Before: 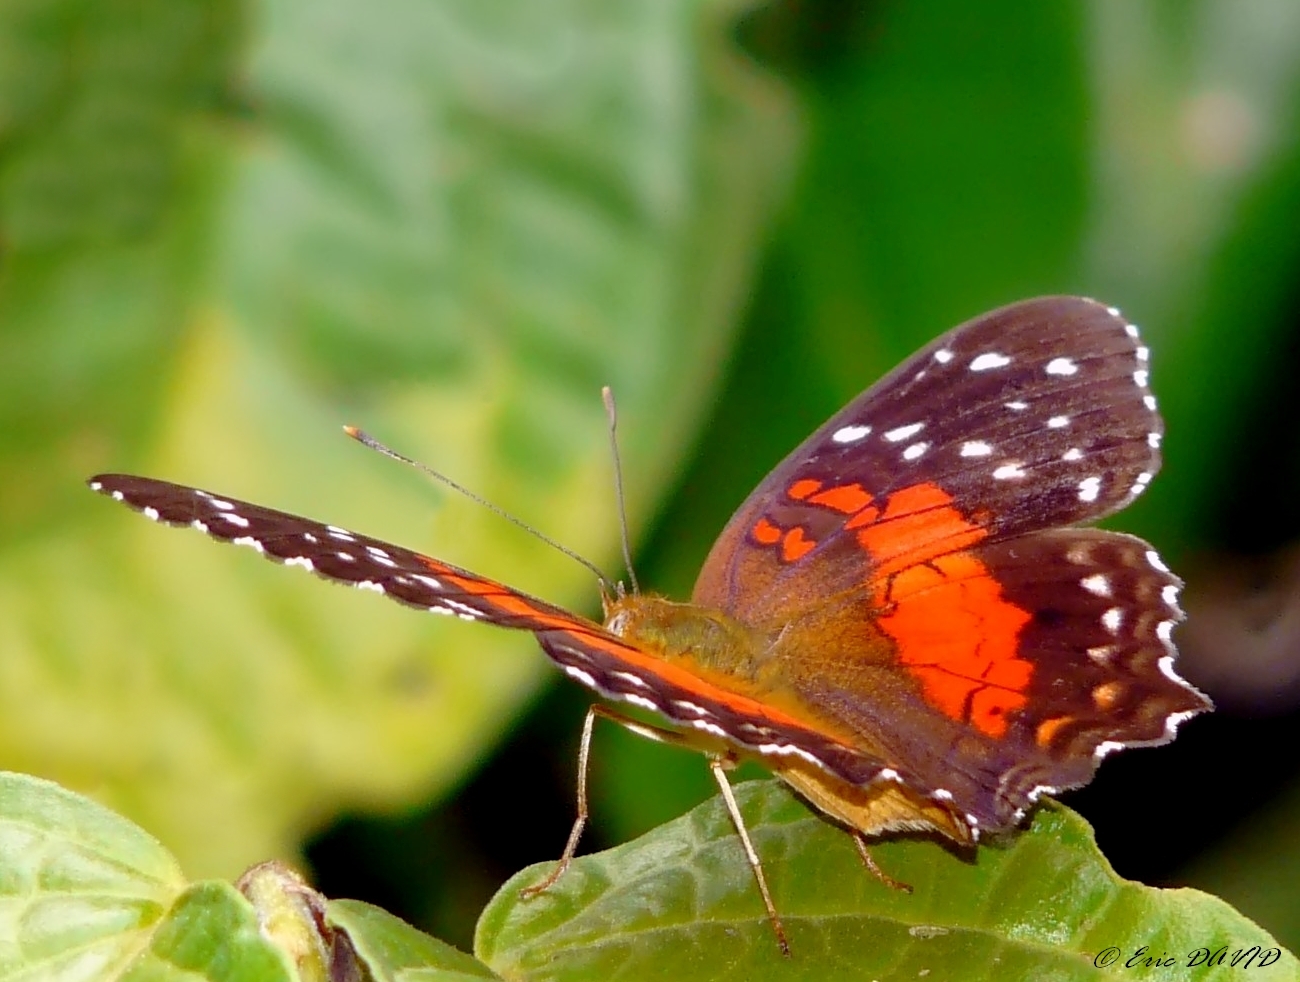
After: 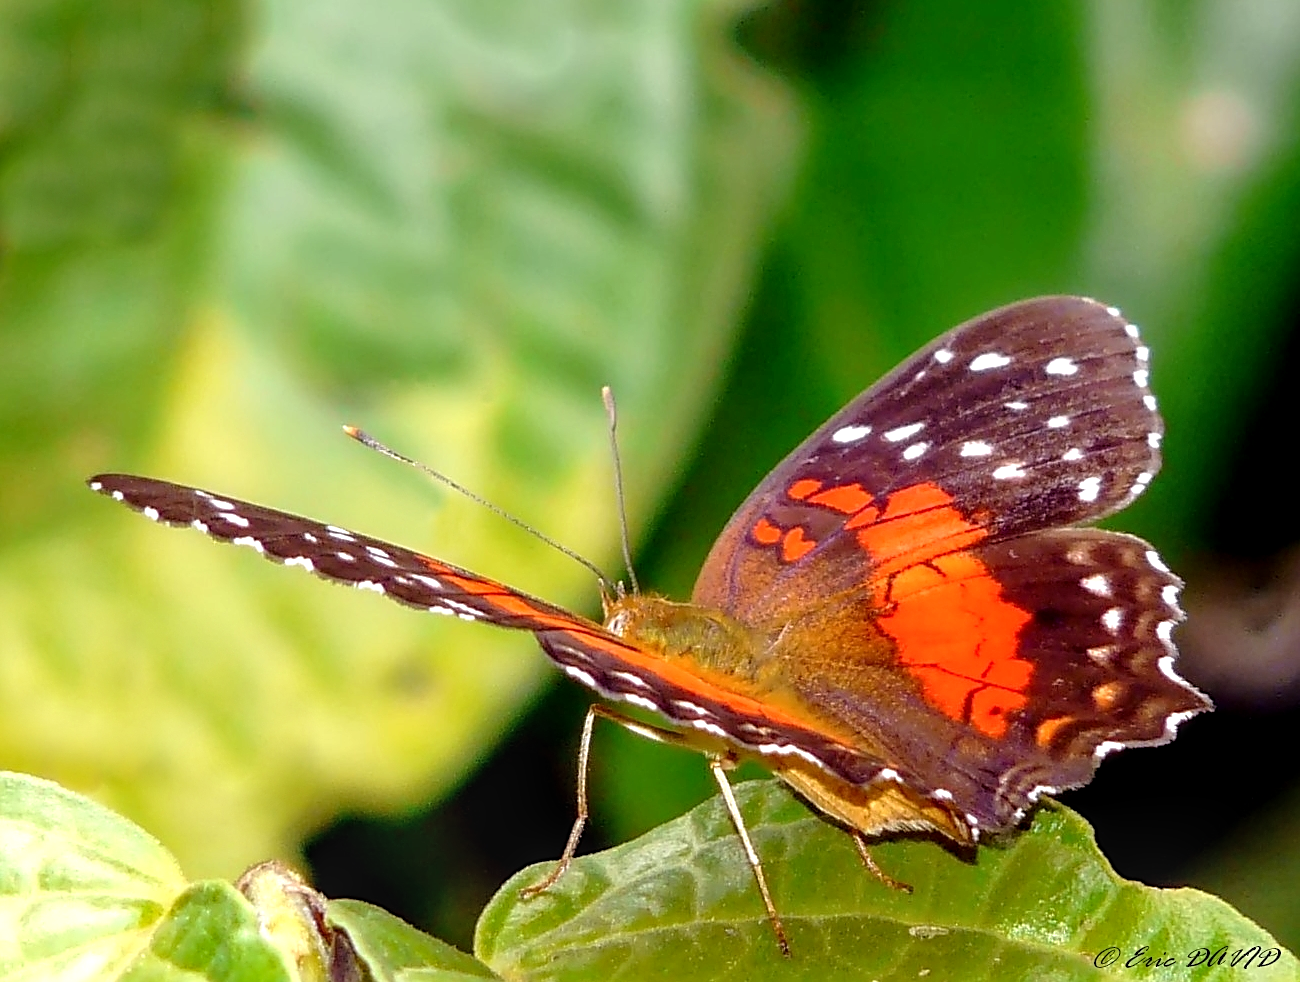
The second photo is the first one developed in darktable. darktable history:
sharpen: on, module defaults
tone equalizer: -8 EV -0.457 EV, -7 EV -0.372 EV, -6 EV -0.356 EV, -5 EV -0.186 EV, -3 EV 0.257 EV, -2 EV 0.34 EV, -1 EV 0.368 EV, +0 EV 0.447 EV
local contrast: on, module defaults
